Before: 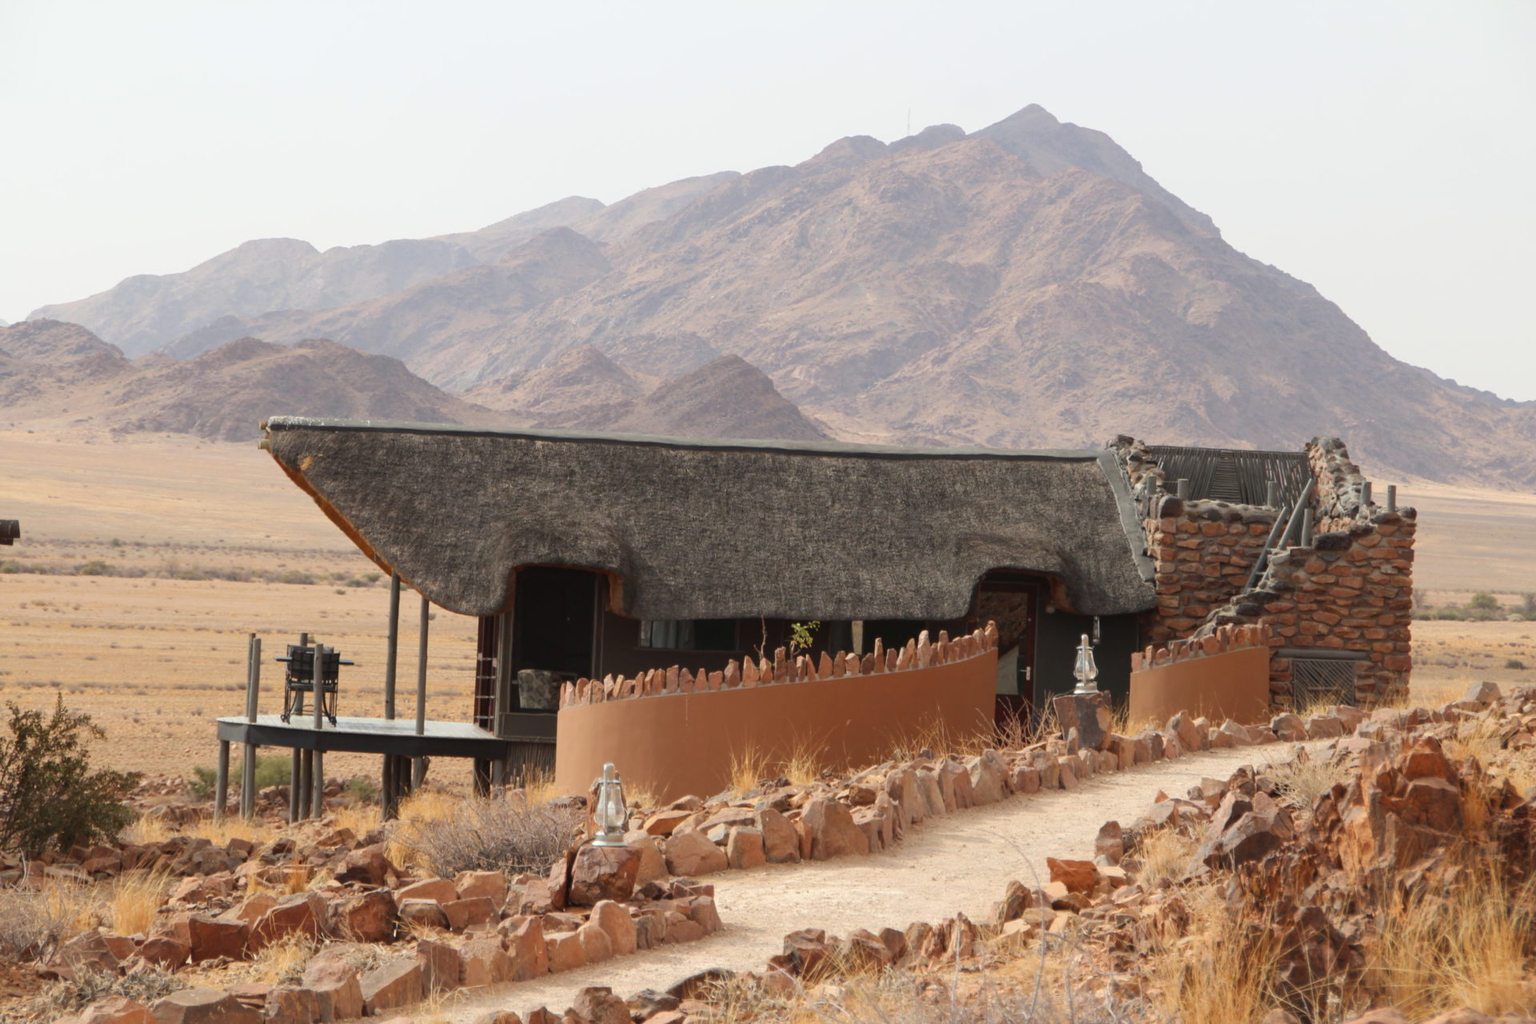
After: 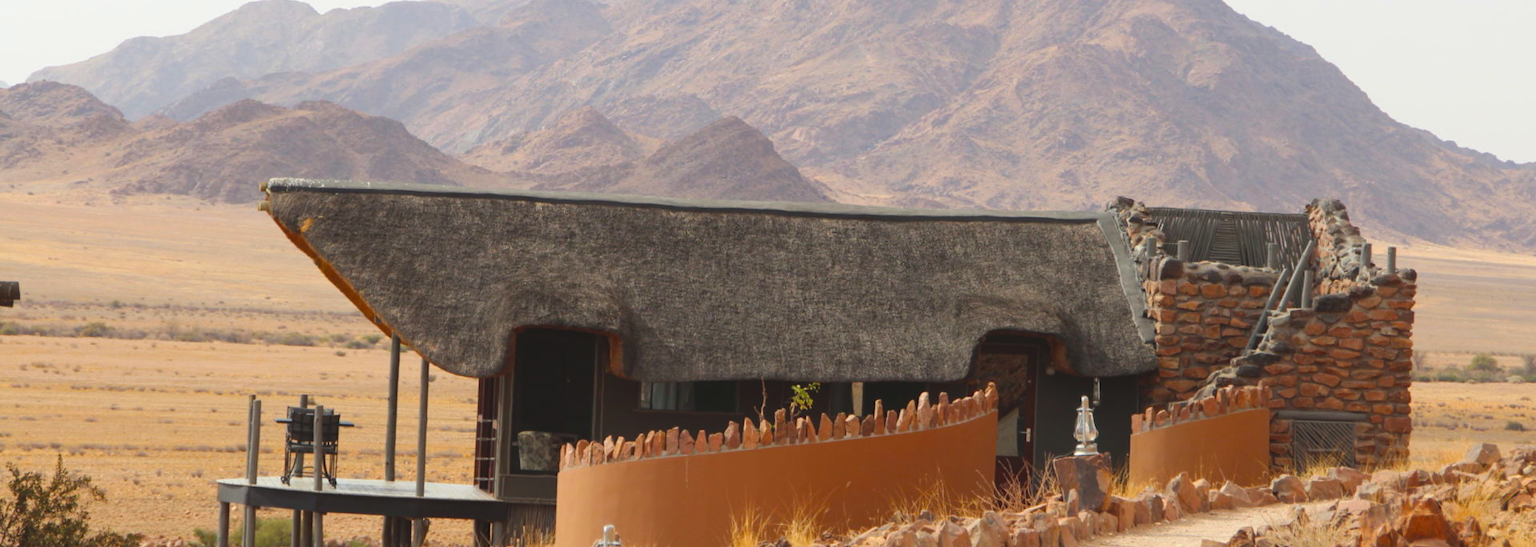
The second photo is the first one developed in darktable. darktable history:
crop and rotate: top 23.342%, bottom 23.214%
color balance rgb: global offset › luminance 0.694%, perceptual saturation grading › global saturation 29.925%, global vibrance 9.855%
